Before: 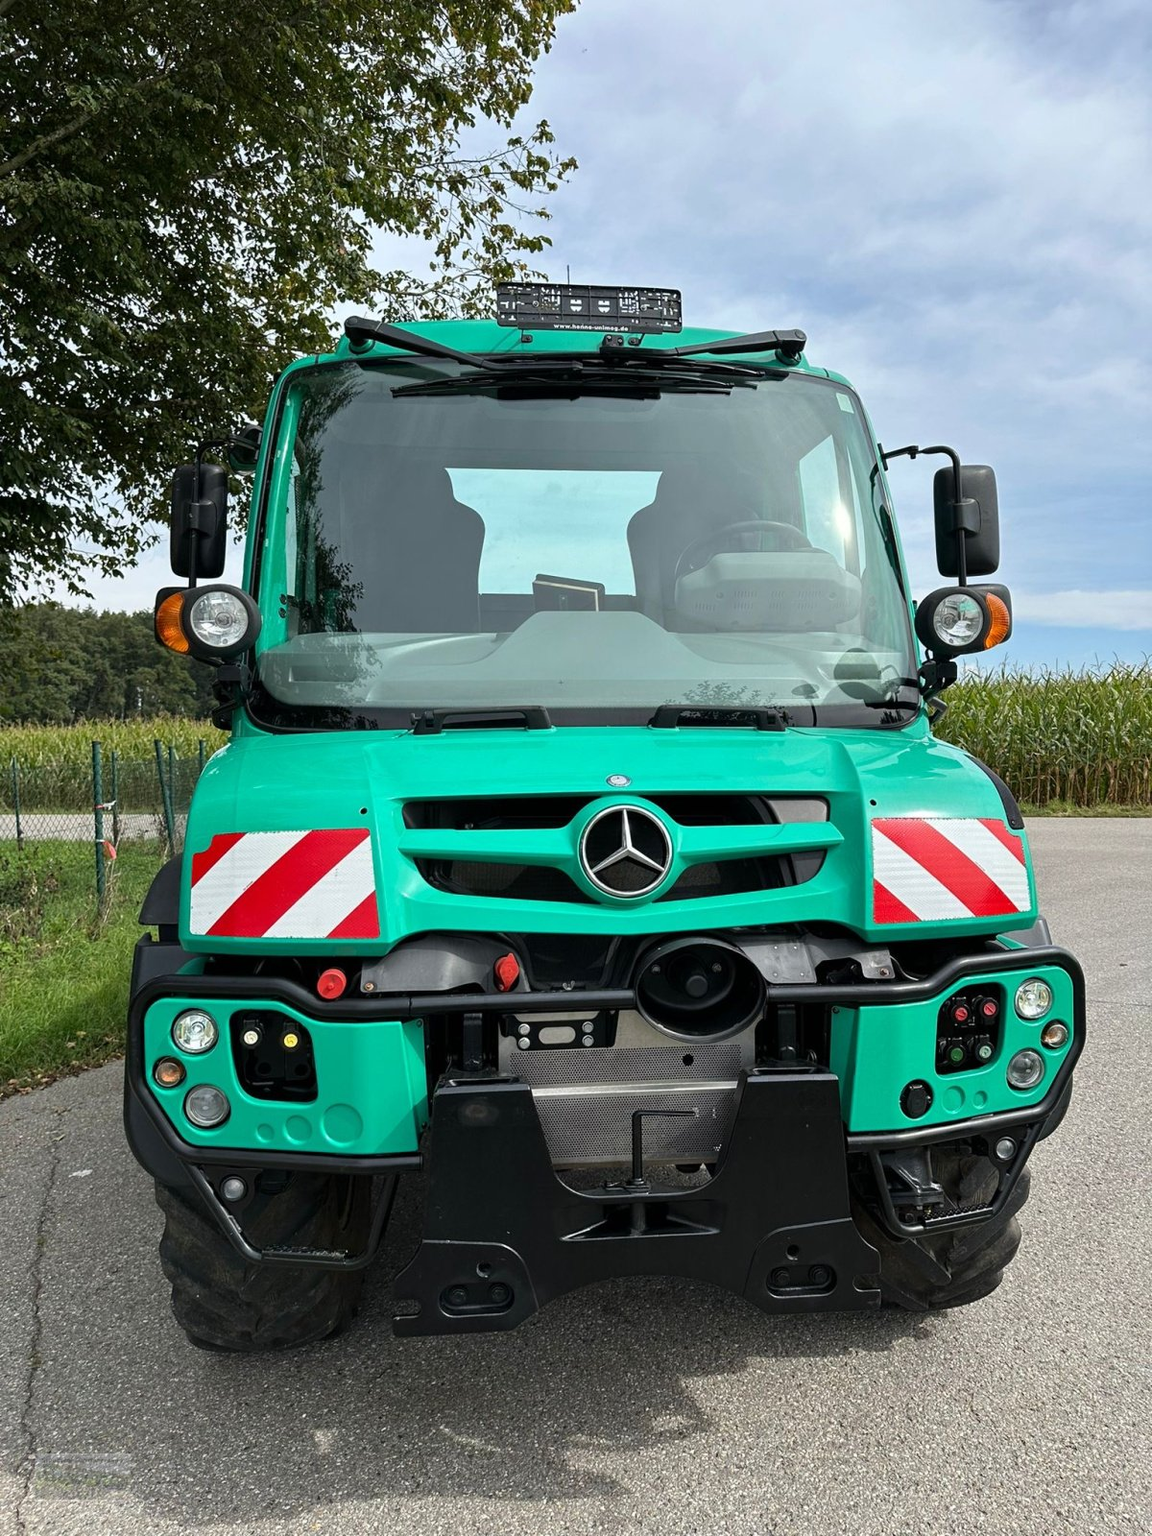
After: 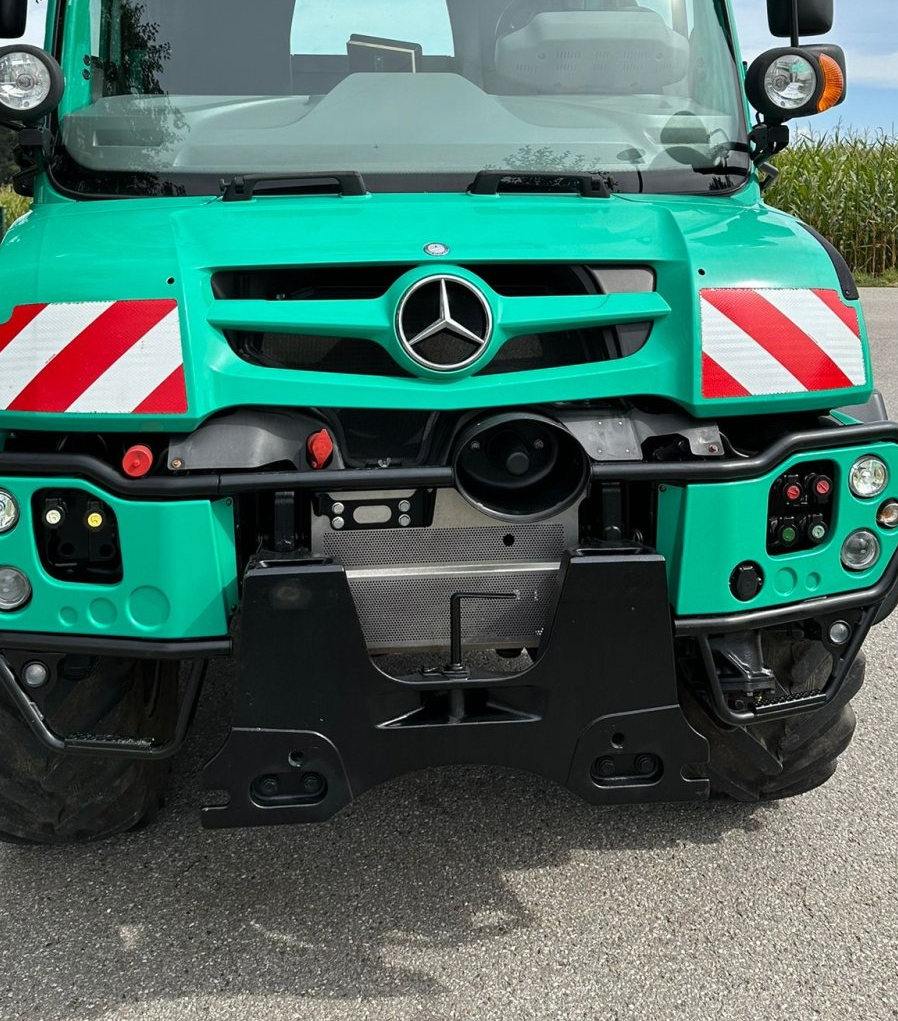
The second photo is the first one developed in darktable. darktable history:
crop and rotate: left 17.375%, top 35.282%, right 7.721%, bottom 0.862%
